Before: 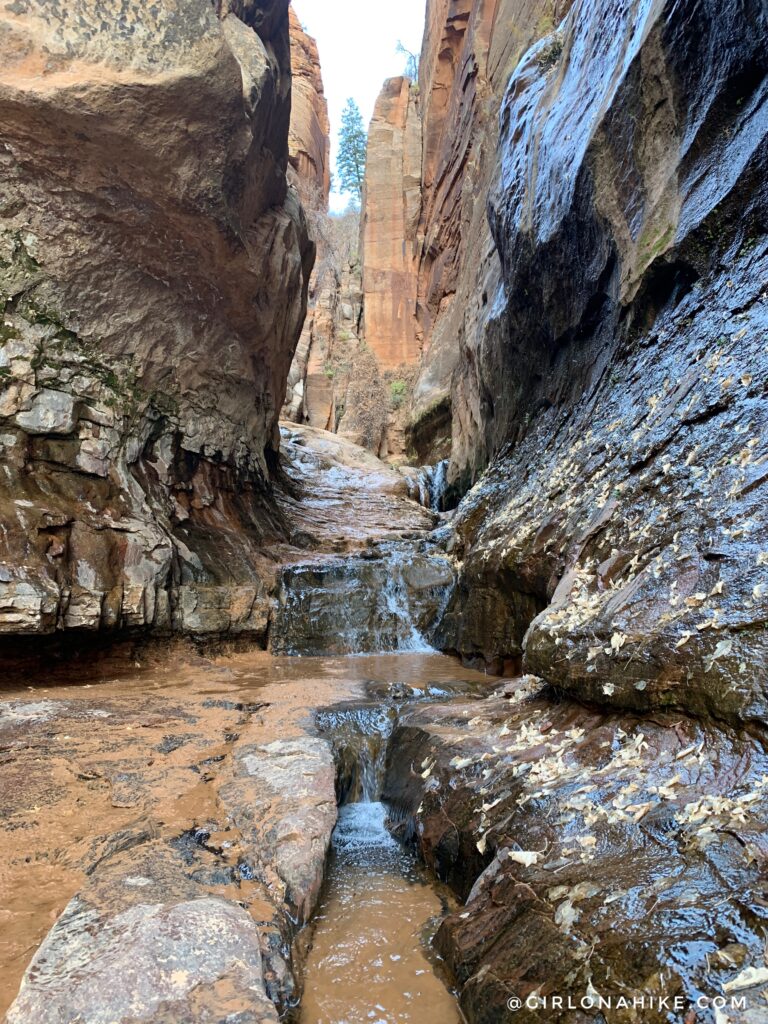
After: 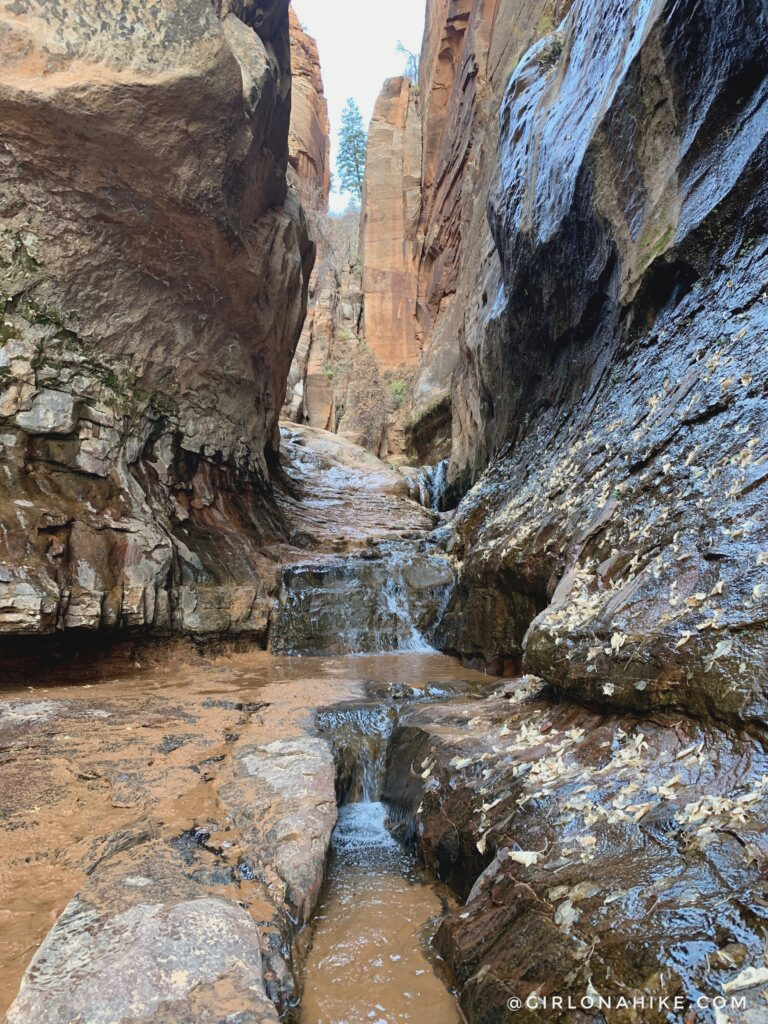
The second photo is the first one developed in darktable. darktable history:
tone equalizer: on, module defaults
contrast brightness saturation: contrast -0.094, saturation -0.093
